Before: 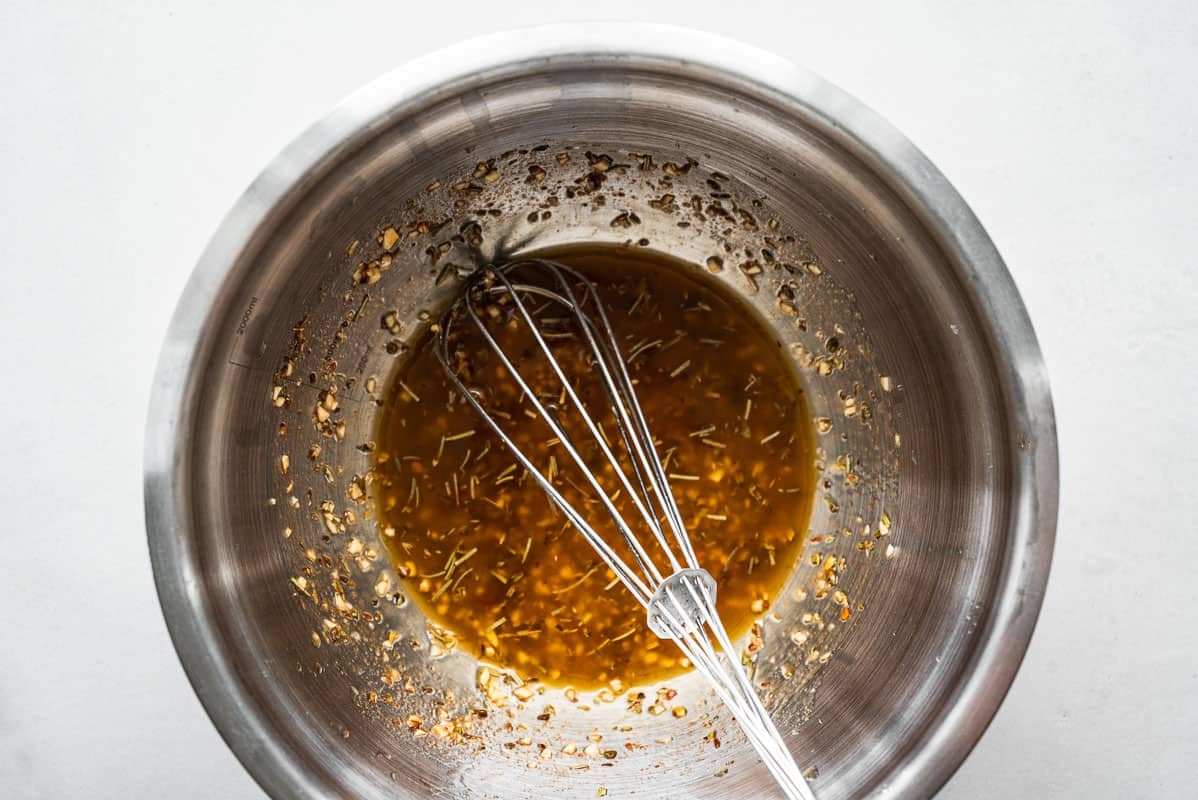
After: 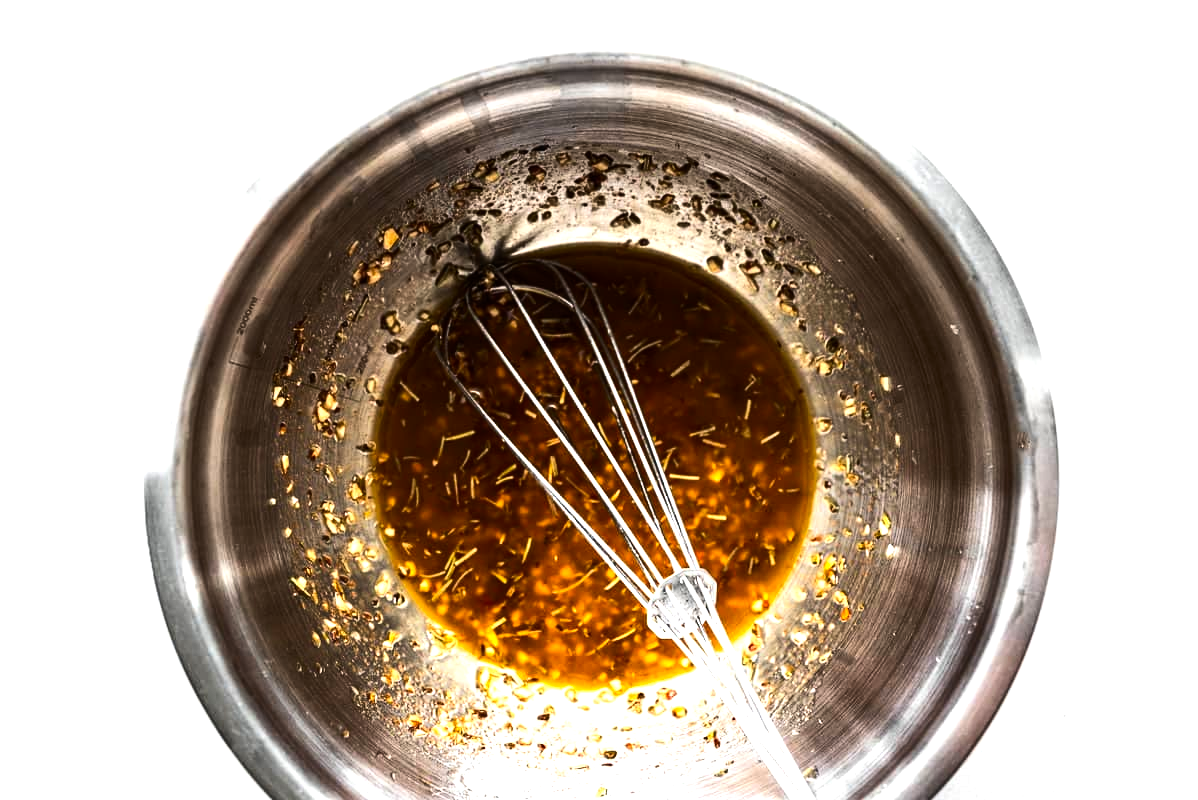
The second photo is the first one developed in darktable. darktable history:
tone equalizer: -8 EV -1.08 EV, -7 EV -1.02 EV, -6 EV -0.881 EV, -5 EV -0.573 EV, -3 EV 0.601 EV, -2 EV 0.853 EV, -1 EV 1.01 EV, +0 EV 1.06 EV, edges refinement/feathering 500, mask exposure compensation -1.57 EV, preserve details no
levels: mode automatic, white 99.98%, levels [0.036, 0.364, 0.827]
contrast brightness saturation: contrast 0.085, saturation 0.196
